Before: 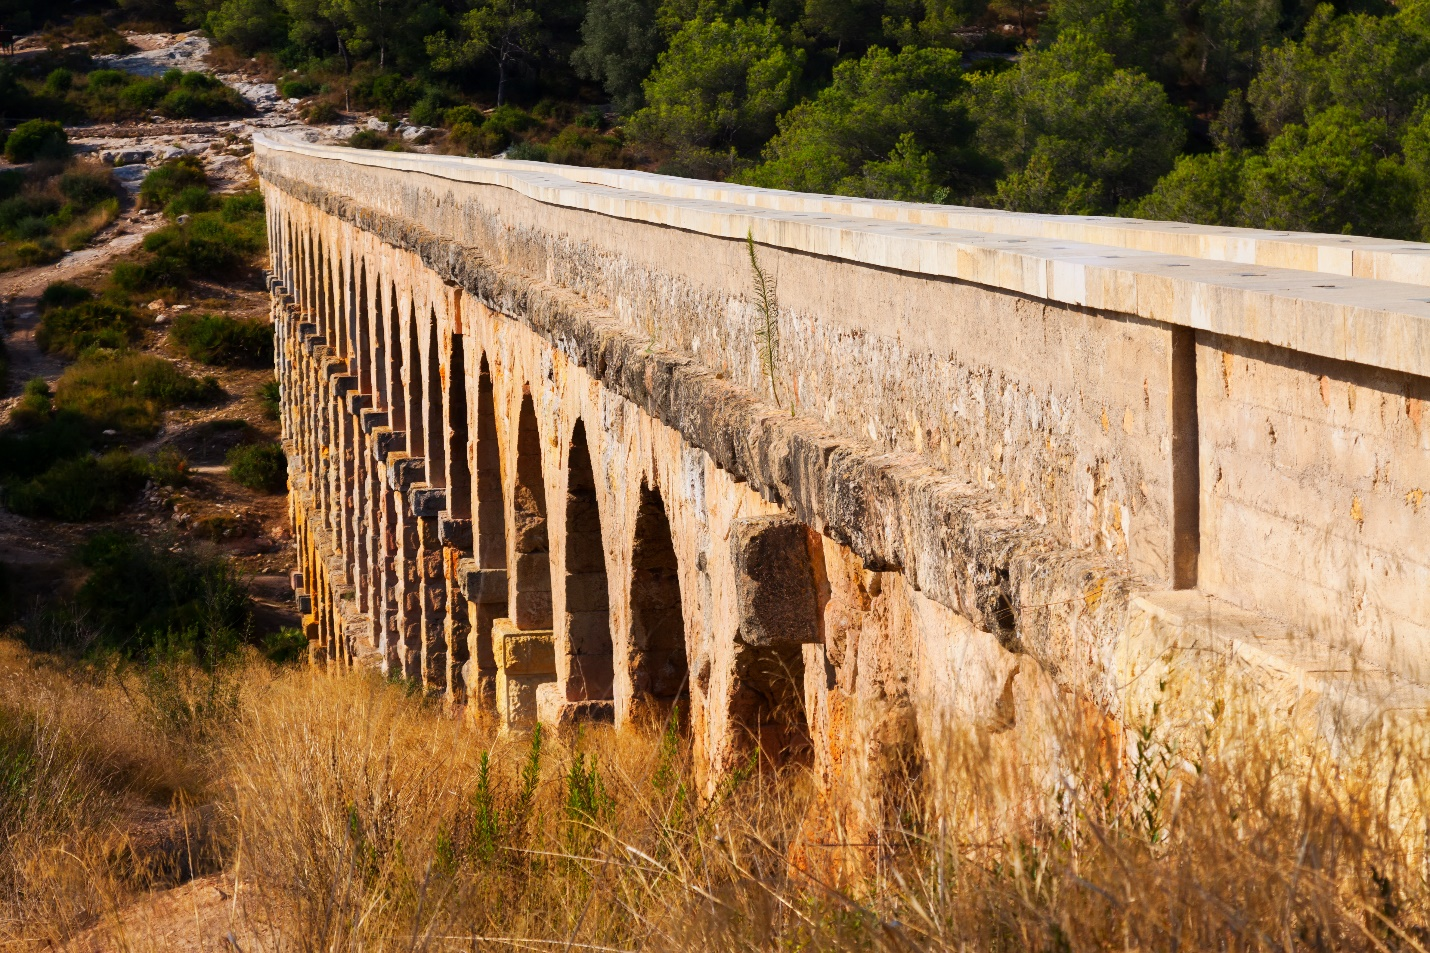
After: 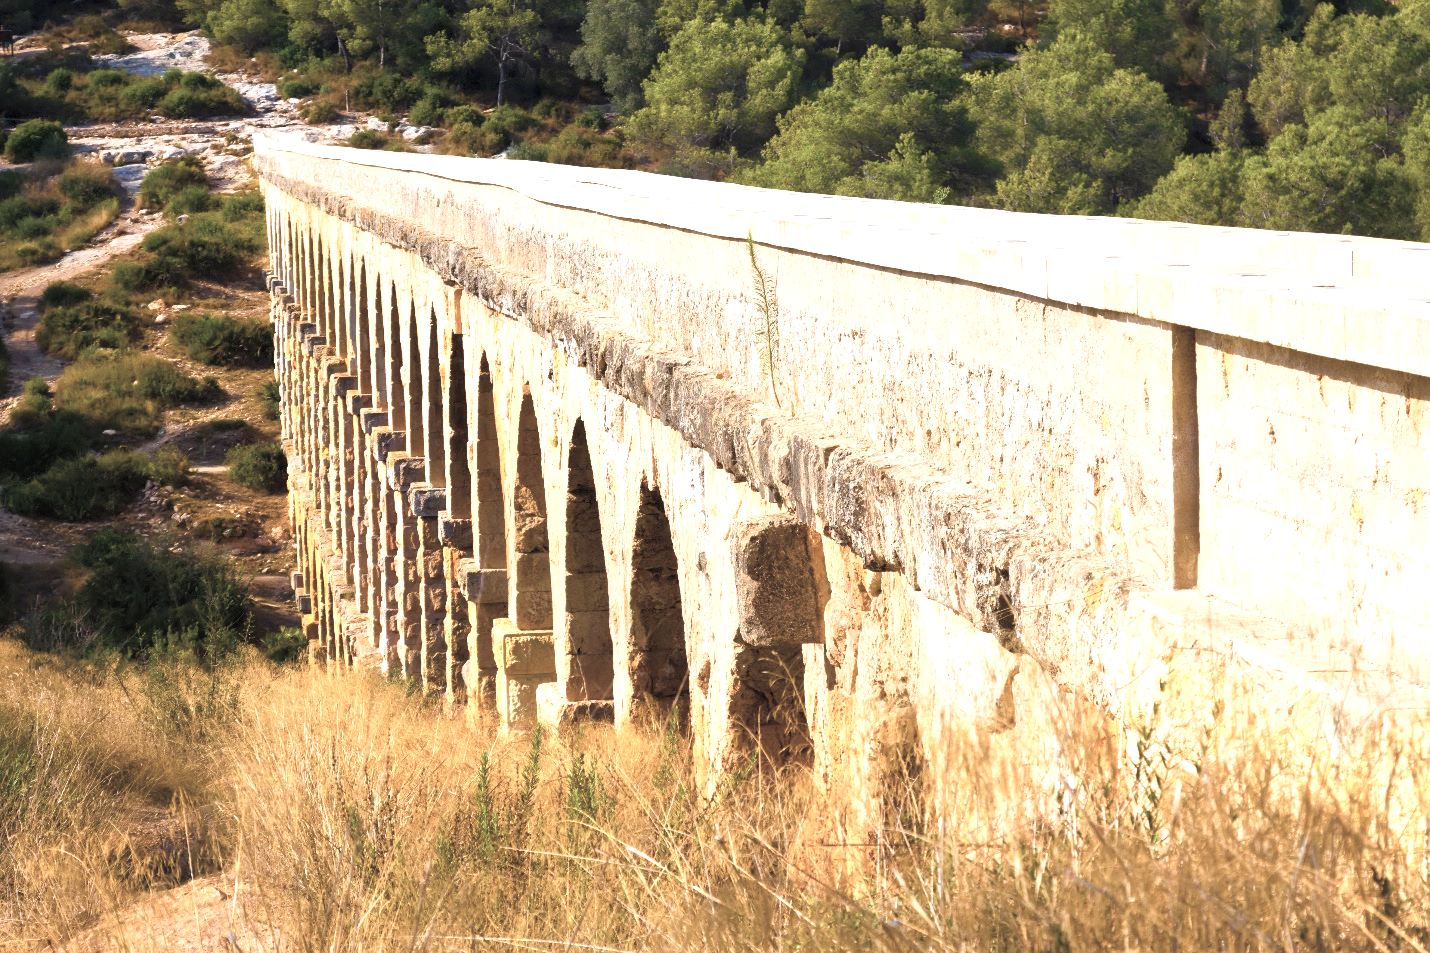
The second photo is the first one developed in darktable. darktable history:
color balance rgb: highlights gain › chroma 0.158%, highlights gain › hue 330.98°, linear chroma grading › shadows 10.228%, linear chroma grading › highlights 10.305%, linear chroma grading › global chroma 15.298%, linear chroma grading › mid-tones 14.734%, perceptual saturation grading › global saturation 20%, perceptual saturation grading › highlights -24.97%, perceptual saturation grading › shadows 50.002%, global vibrance 14.794%
contrast brightness saturation: brightness 0.186, saturation -0.514
exposure: black level correction 0, exposure 1.02 EV, compensate exposure bias true, compensate highlight preservation false
